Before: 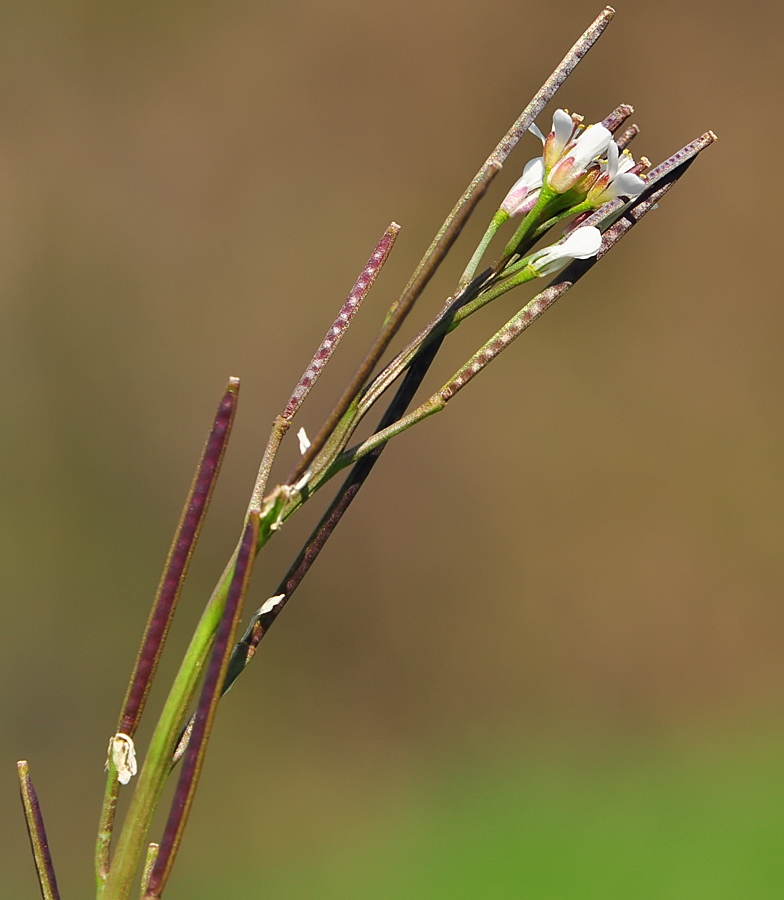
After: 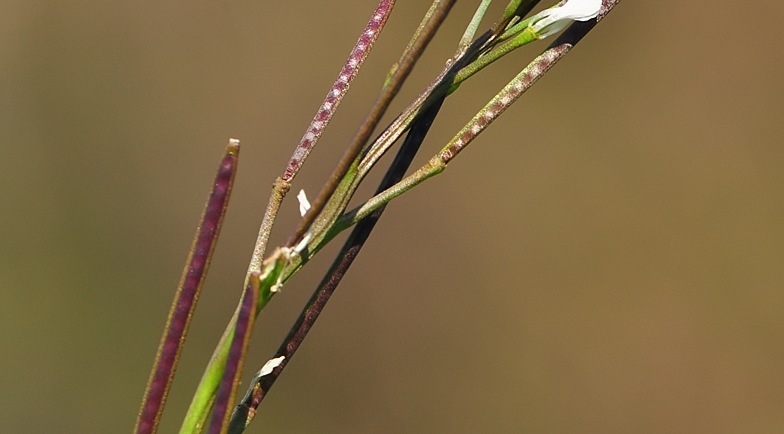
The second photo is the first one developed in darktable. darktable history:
crop and rotate: top 26.48%, bottom 25.193%
